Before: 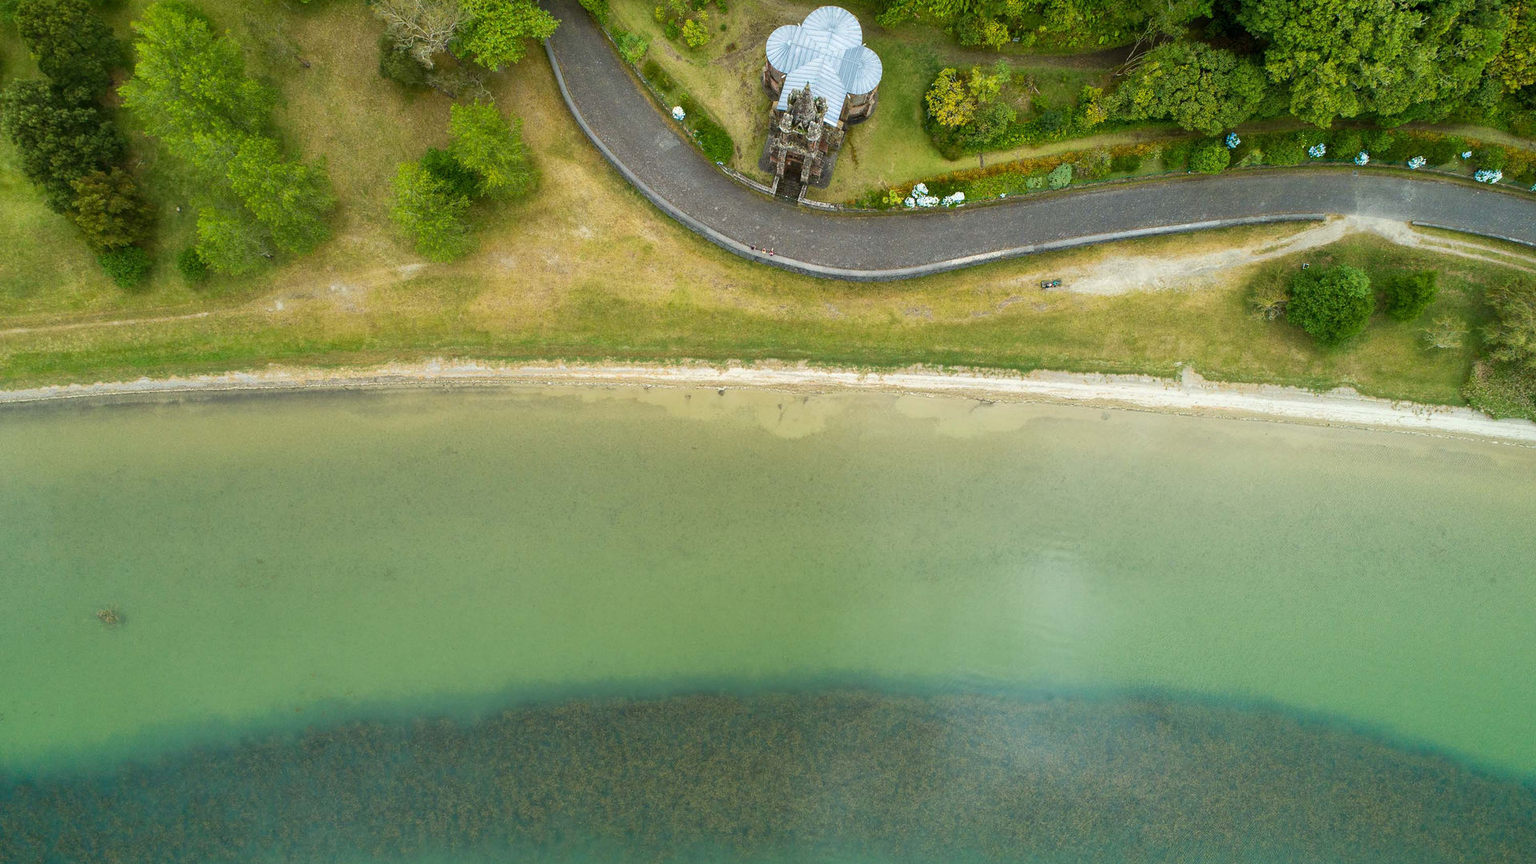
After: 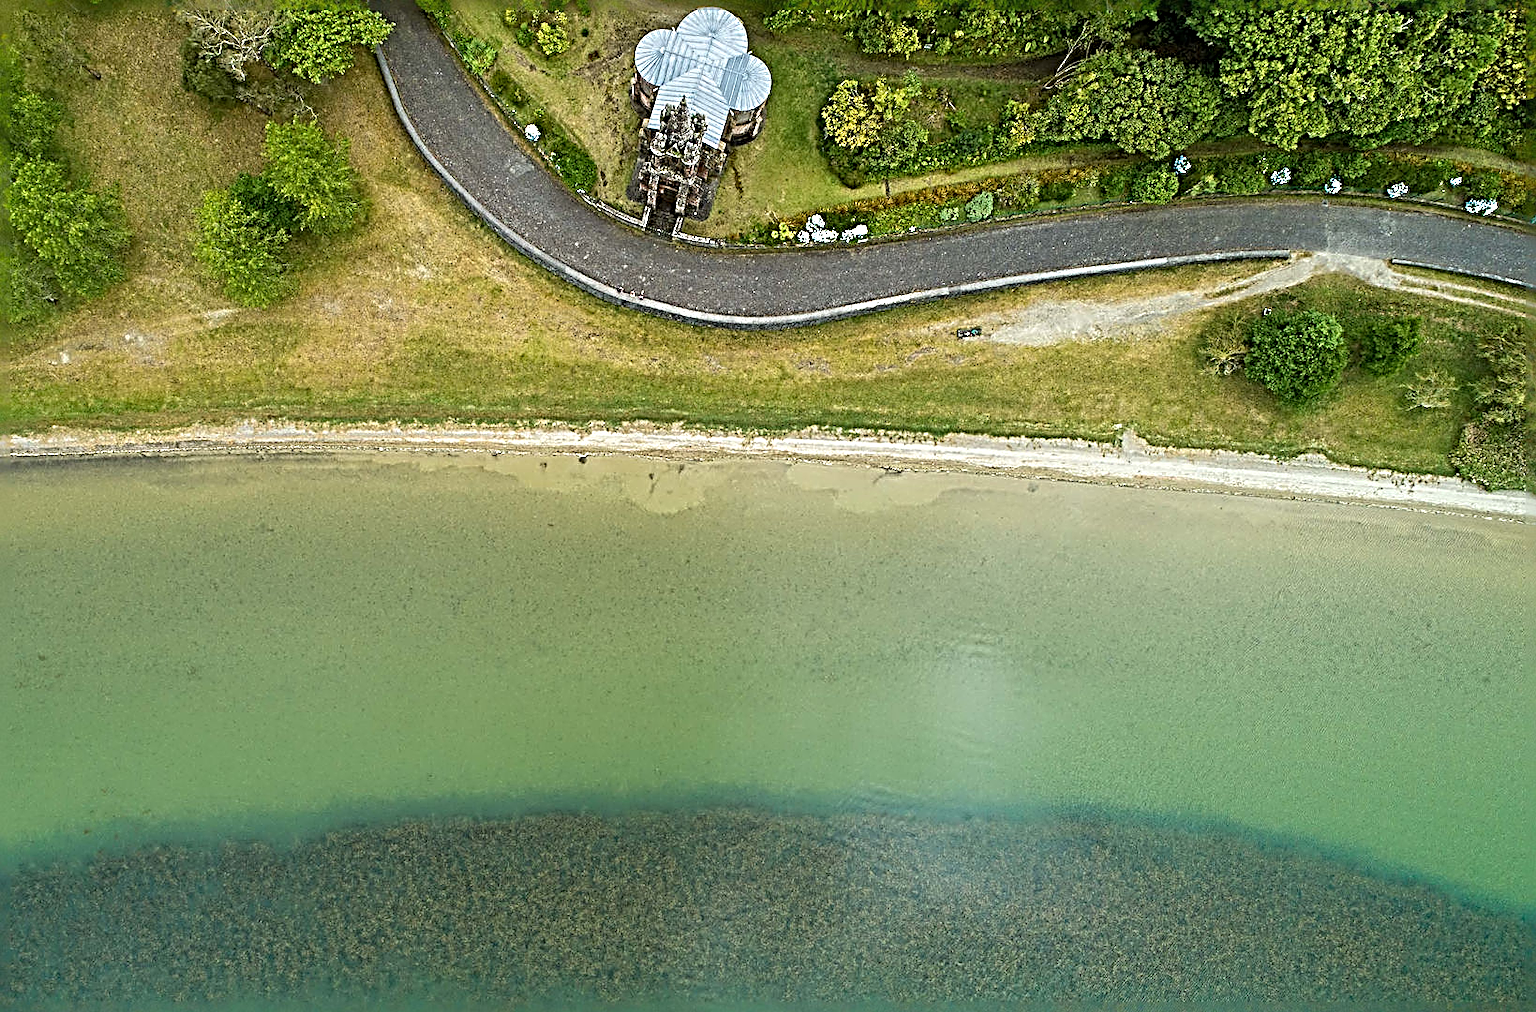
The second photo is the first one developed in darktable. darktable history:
crop and rotate: left 14.584%
sharpen: radius 4.001, amount 2
